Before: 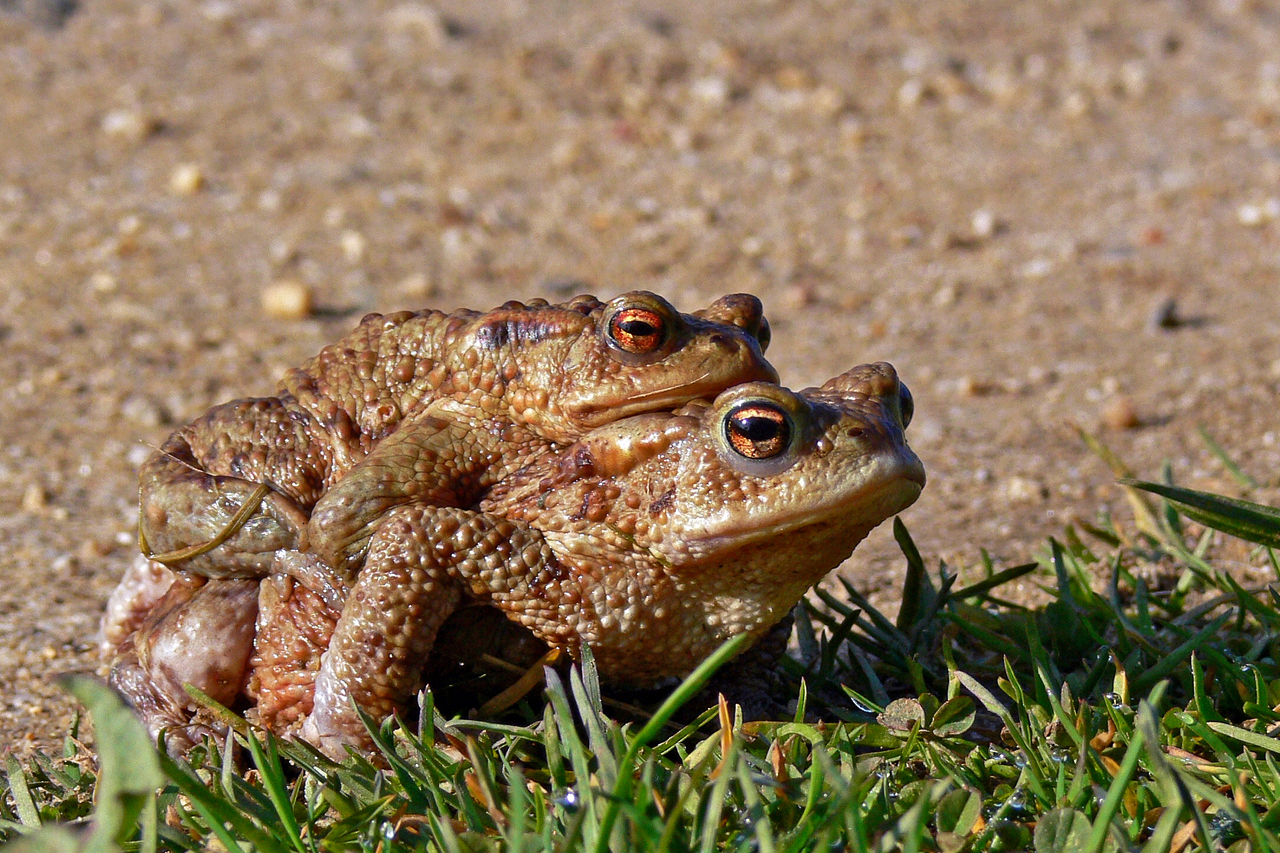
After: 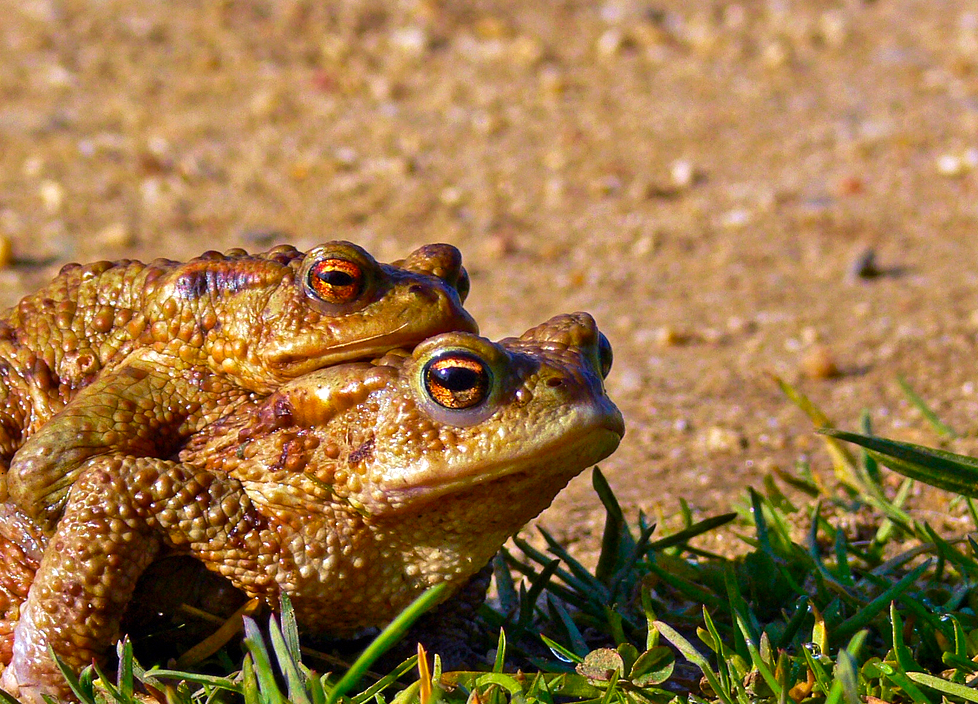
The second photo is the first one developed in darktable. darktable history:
velvia: strength 30.53%
color balance rgb: perceptual saturation grading › global saturation 19.848%, global vibrance 39.481%
crop: left 23.529%, top 5.895%, bottom 11.556%
exposure: exposure 0.175 EV, compensate exposure bias true, compensate highlight preservation false
